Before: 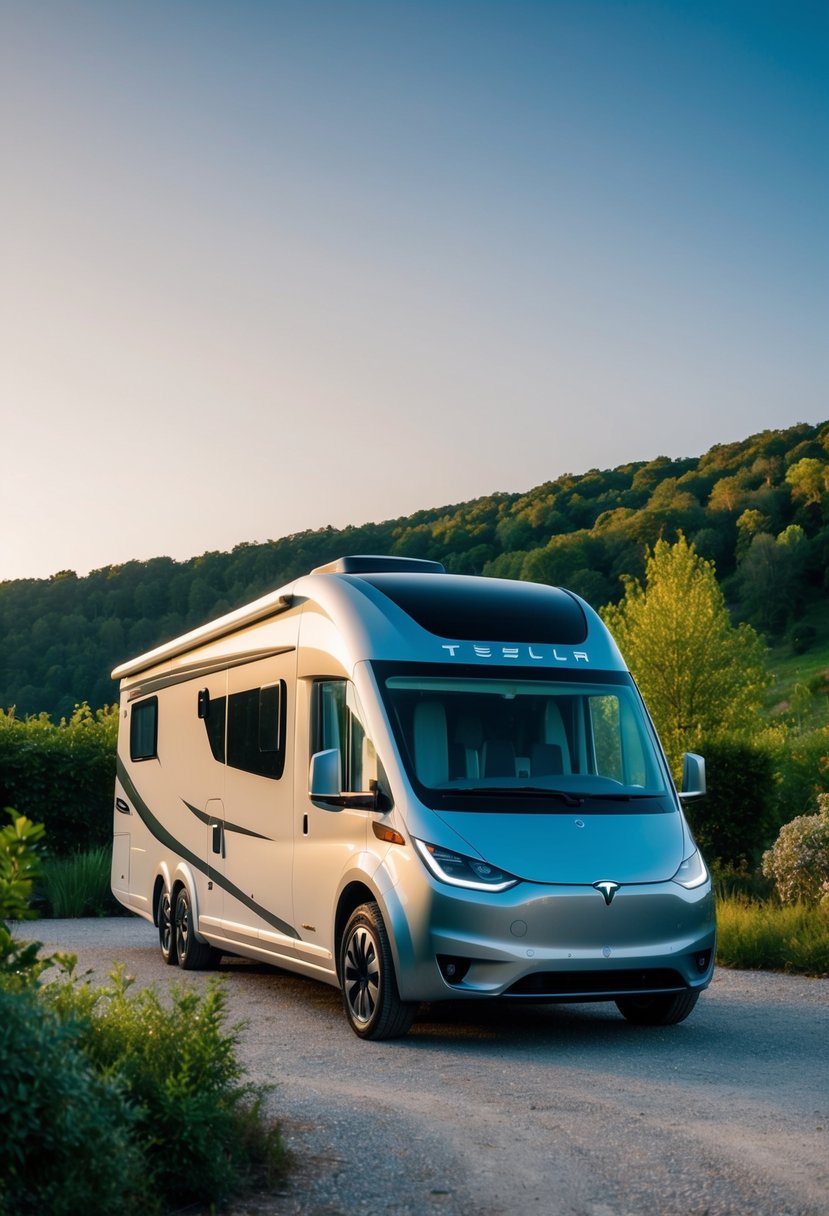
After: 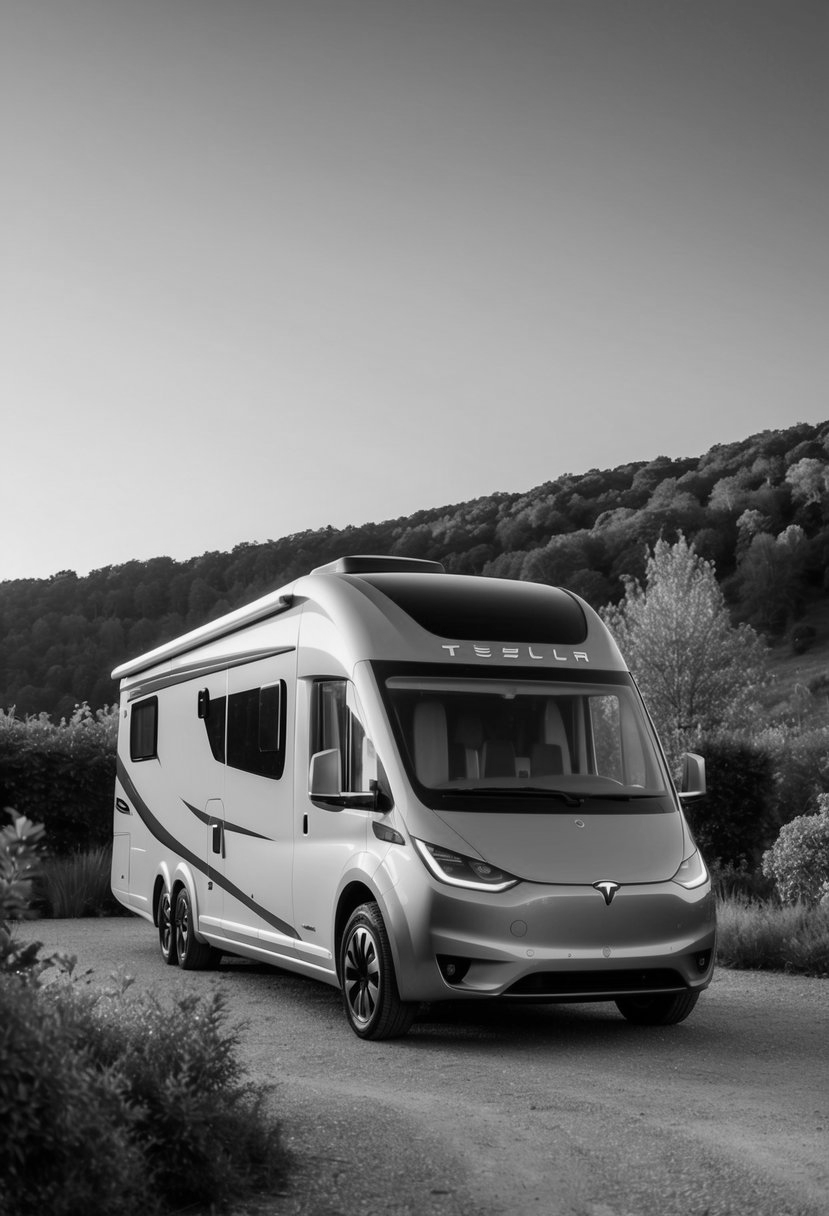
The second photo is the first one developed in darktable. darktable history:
monochrome: a 26.22, b 42.67, size 0.8
color correction: highlights a* 9.03, highlights b* 8.71, shadows a* 40, shadows b* 40, saturation 0.8
color balance rgb: on, module defaults
